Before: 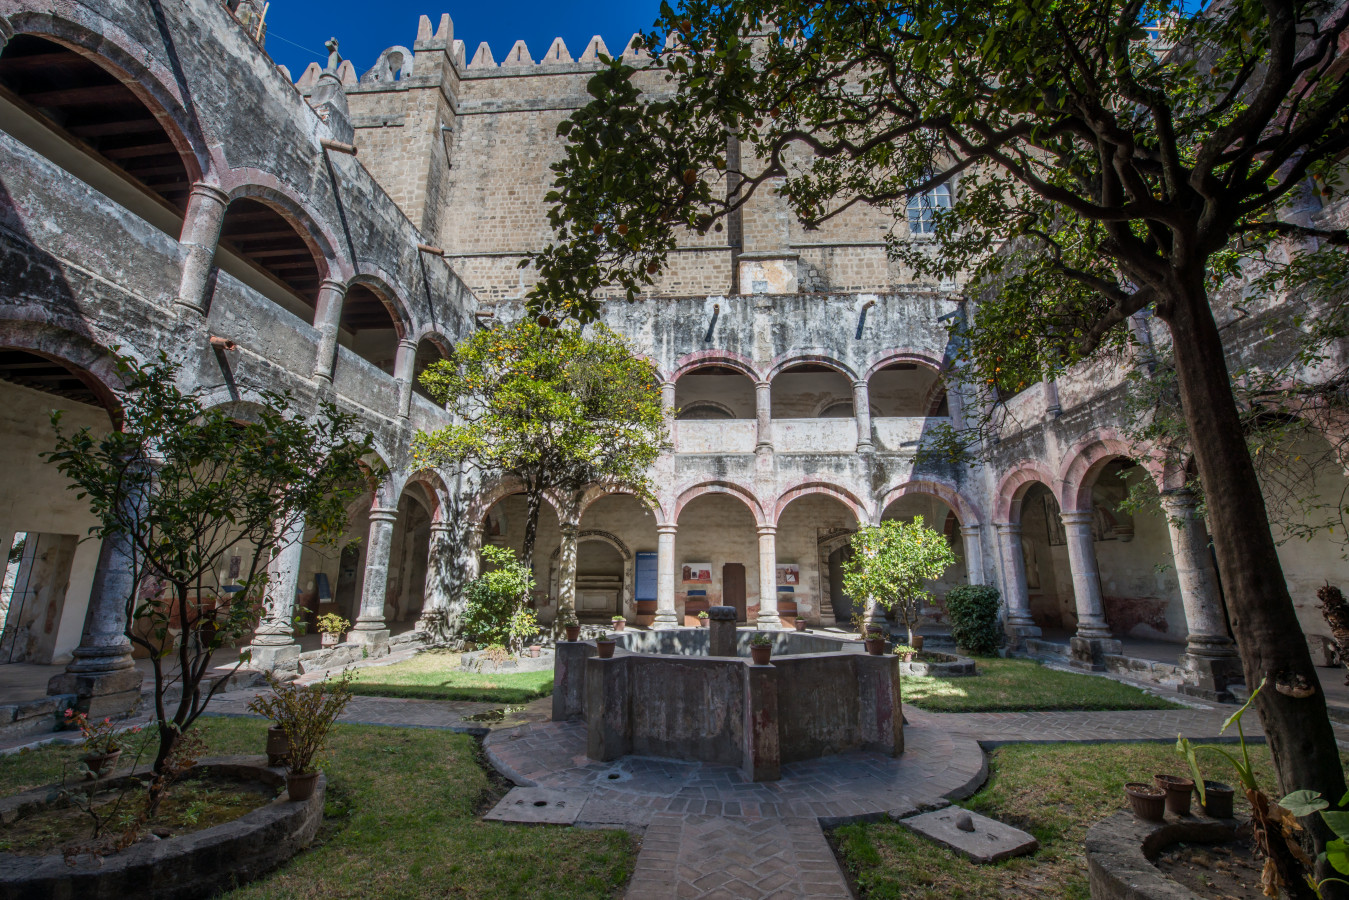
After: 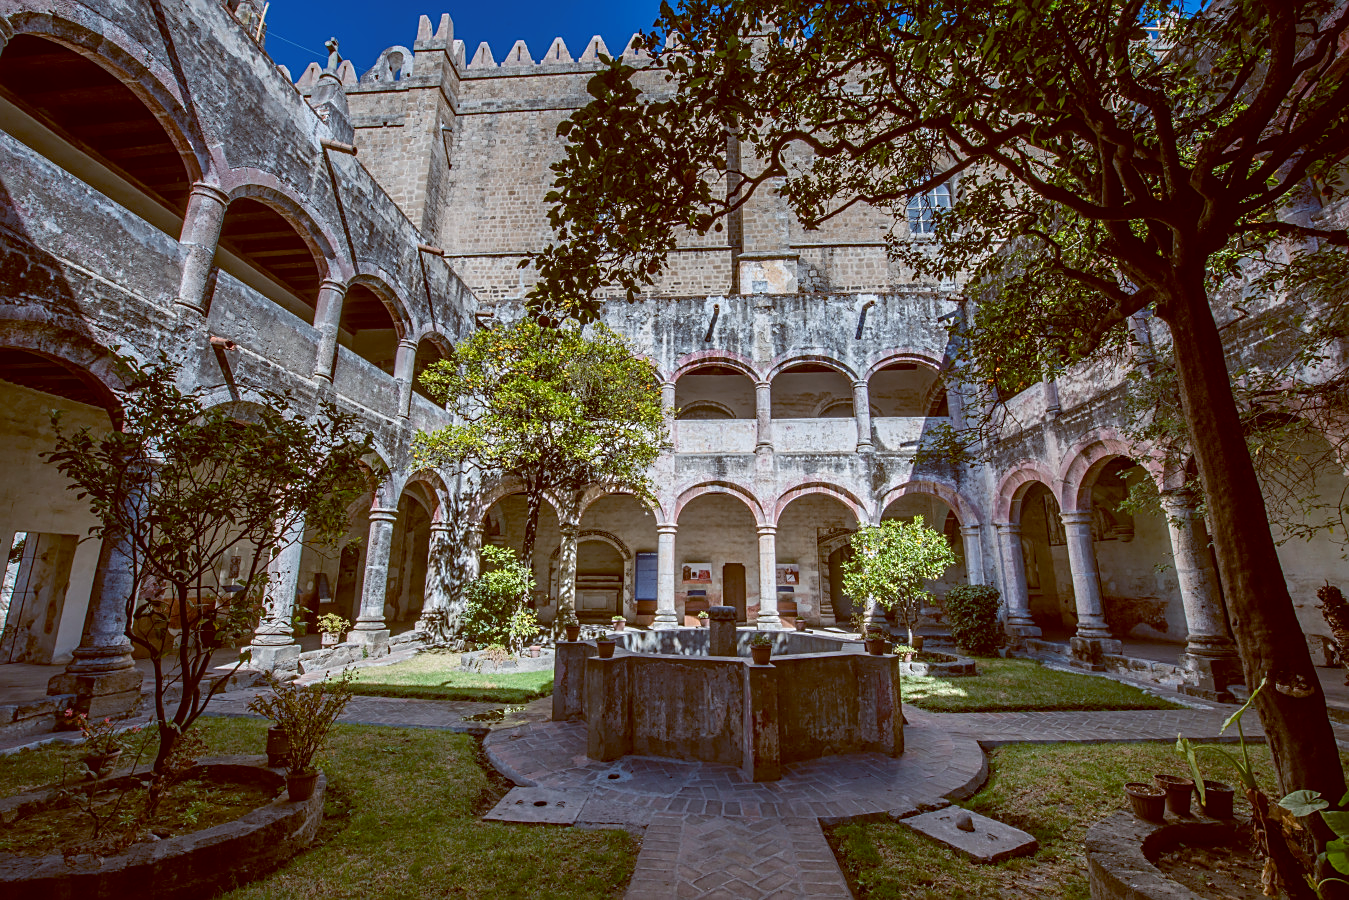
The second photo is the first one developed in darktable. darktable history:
color balance: lift [1, 1.015, 1.004, 0.985], gamma [1, 0.958, 0.971, 1.042], gain [1, 0.956, 0.977, 1.044]
sharpen: on, module defaults
